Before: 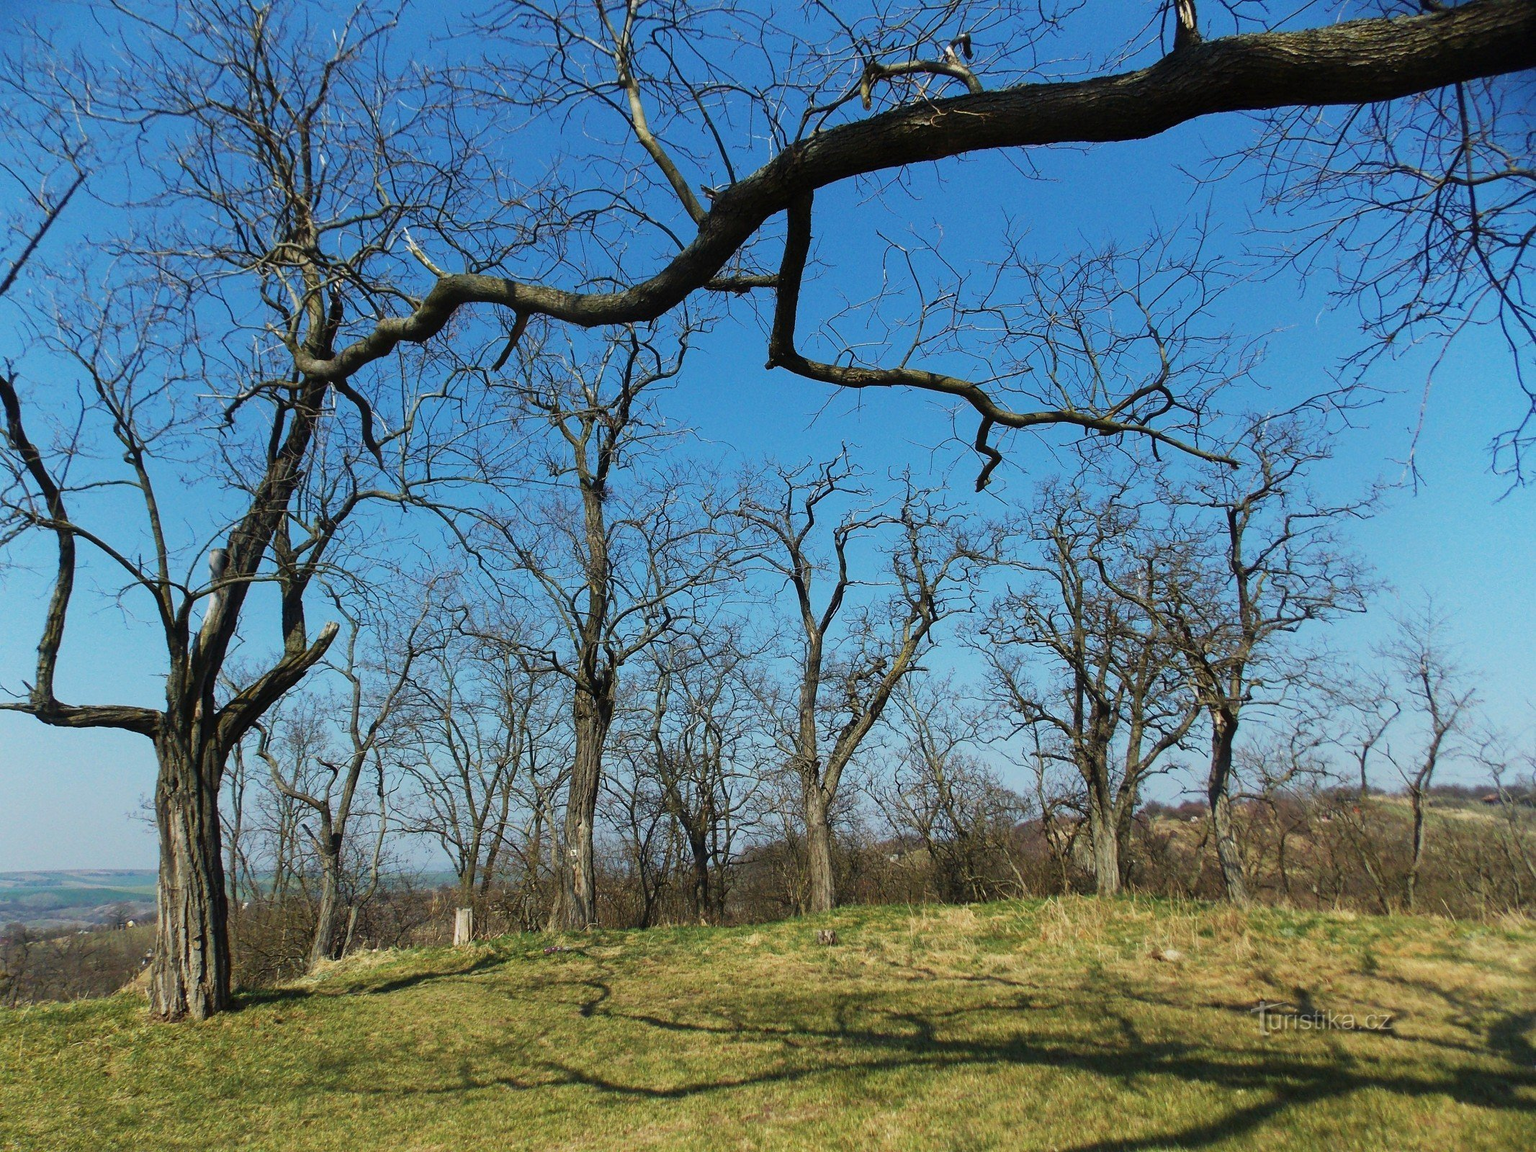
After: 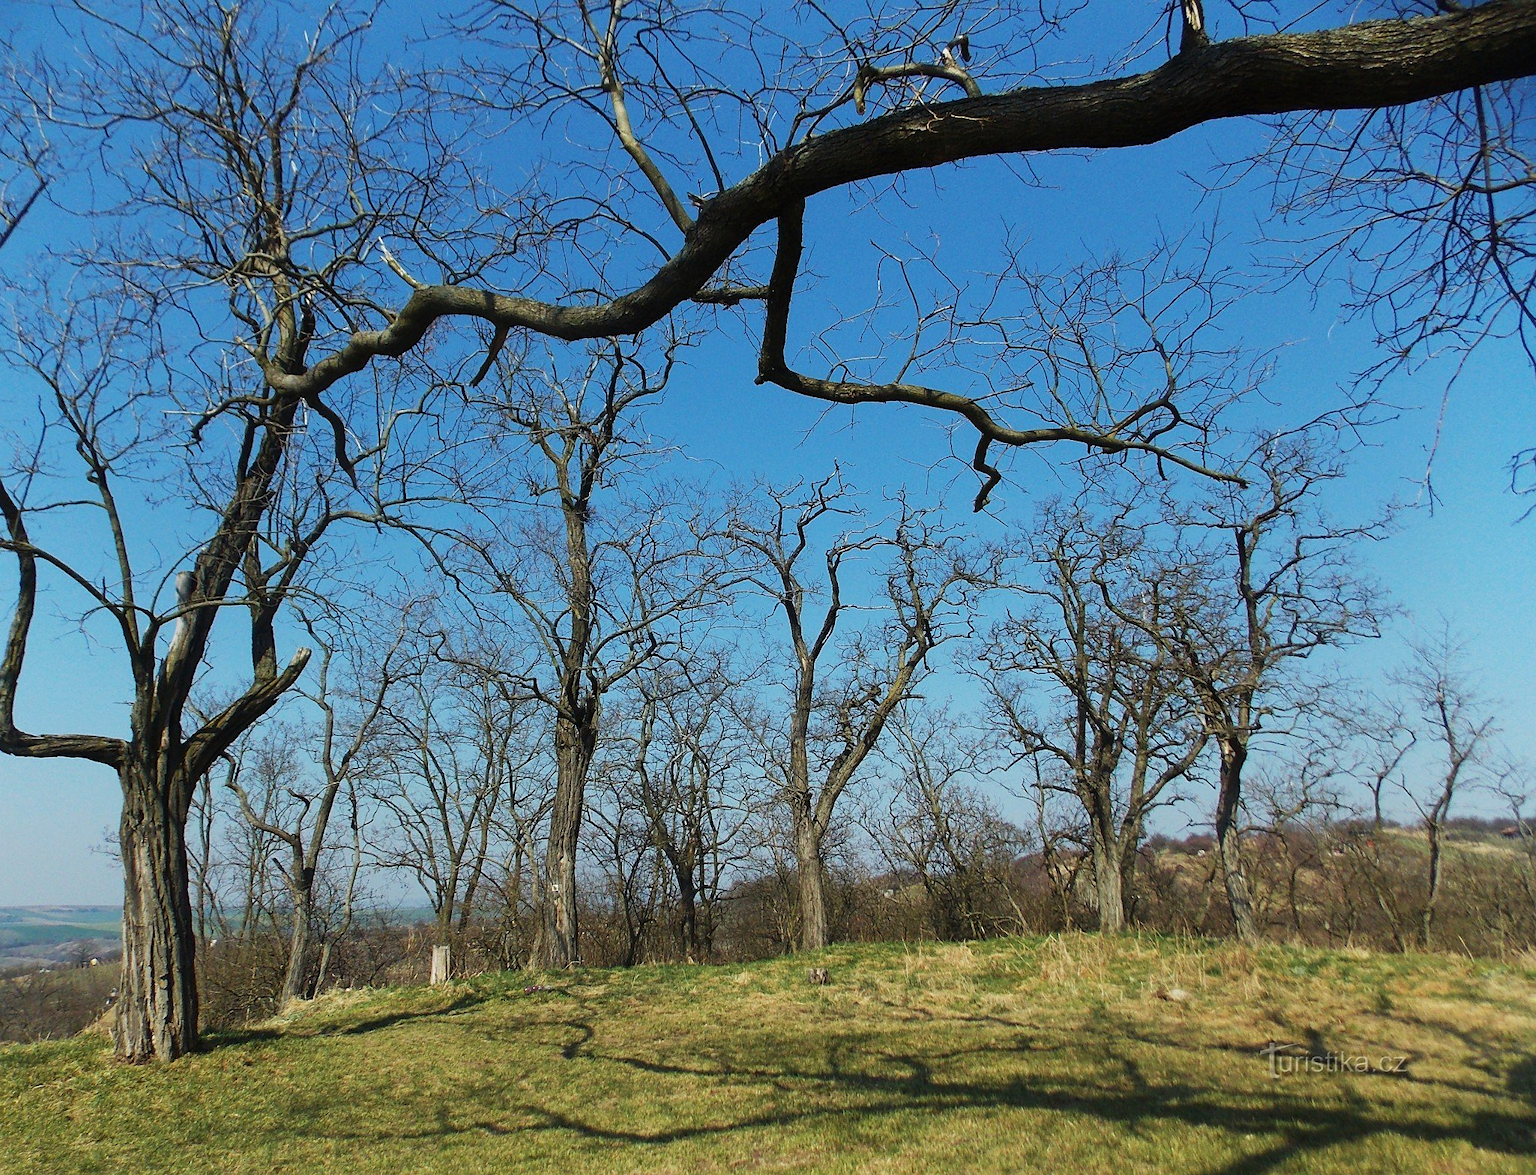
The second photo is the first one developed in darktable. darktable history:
crop and rotate: left 2.64%, right 1.277%, bottom 1.943%
sharpen: radius 1.527, amount 0.363, threshold 1.564
